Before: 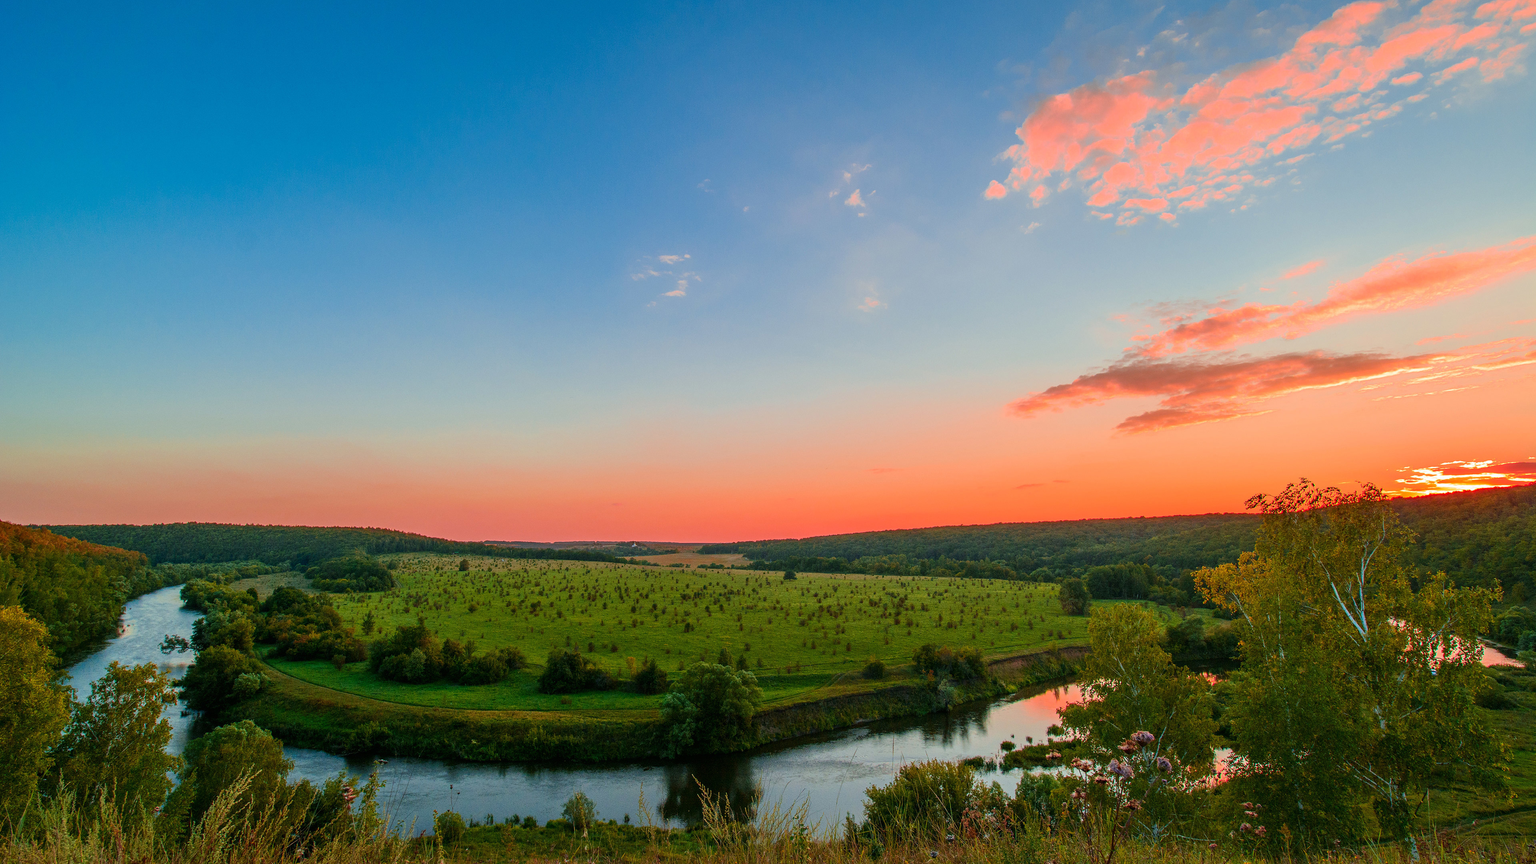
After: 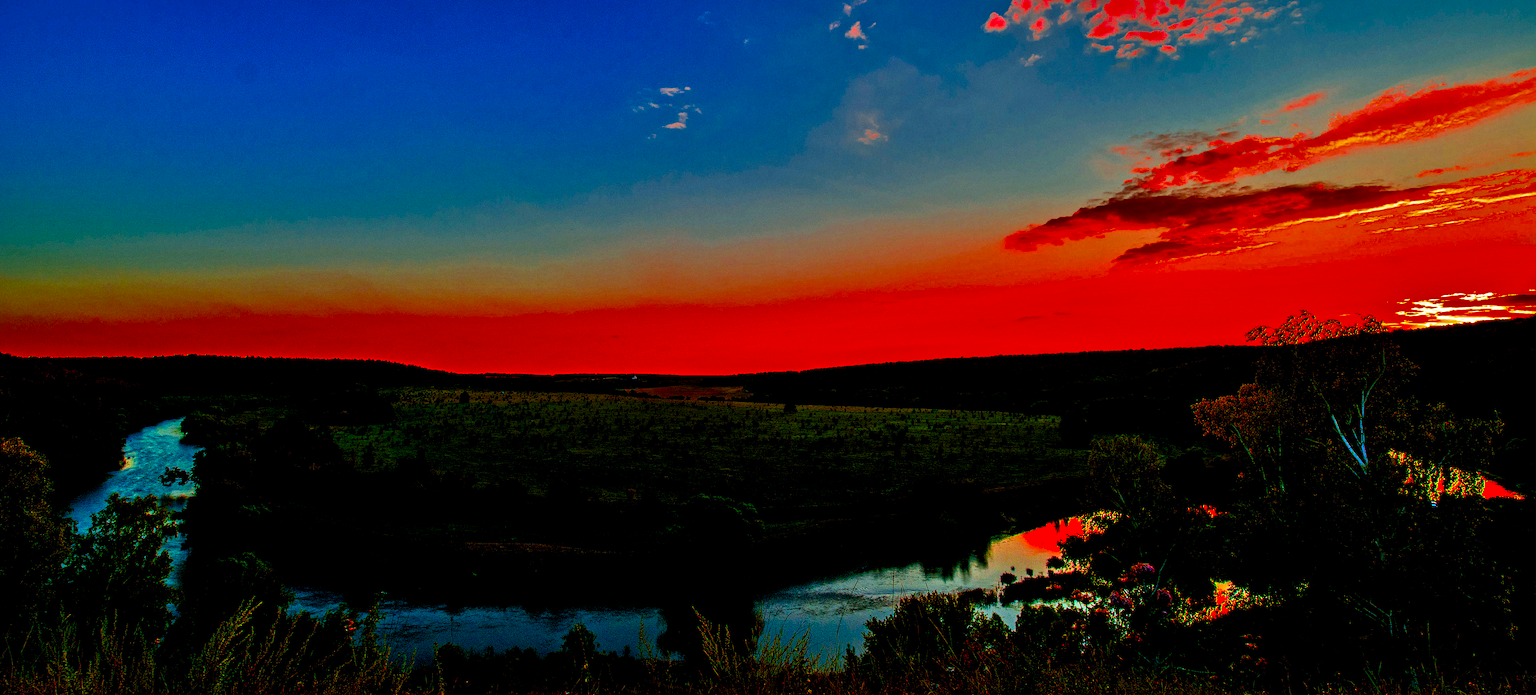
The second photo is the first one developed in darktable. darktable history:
crop and rotate: top 19.512%
contrast brightness saturation: brightness -0.987, saturation 0.981
local contrast: mode bilateral grid, contrast 20, coarseness 20, detail 150%, midtone range 0.2
color balance rgb: perceptual saturation grading › global saturation 30.632%
levels: levels [0.062, 0.494, 0.925]
shadows and highlights: low approximation 0.01, soften with gaussian
